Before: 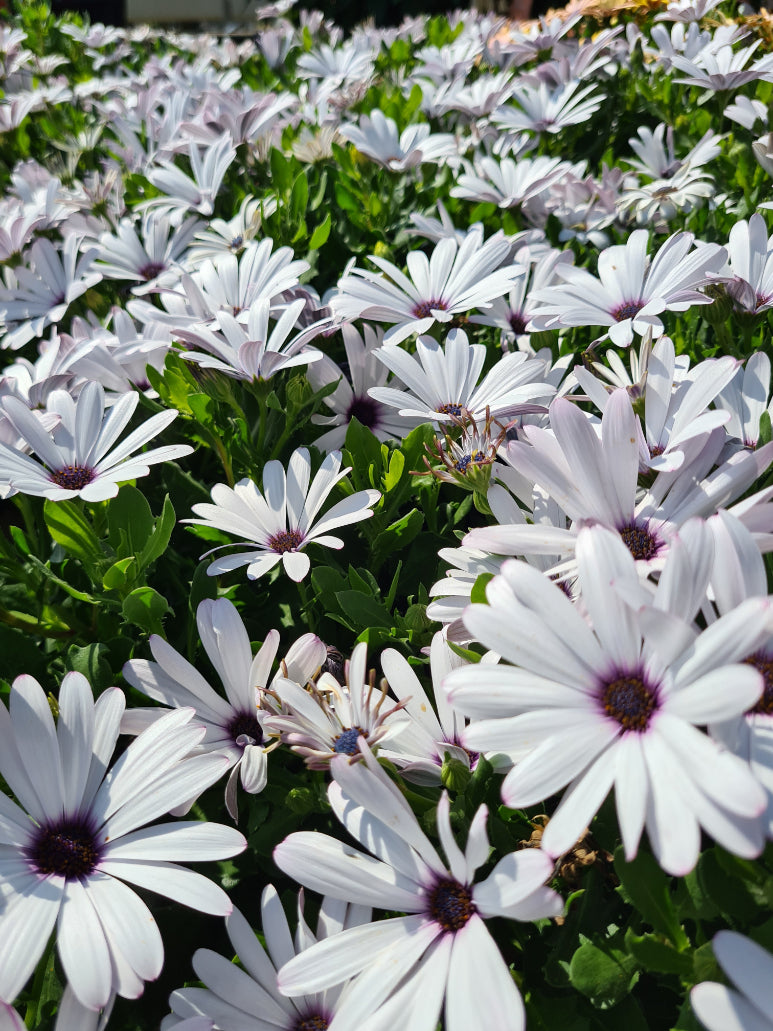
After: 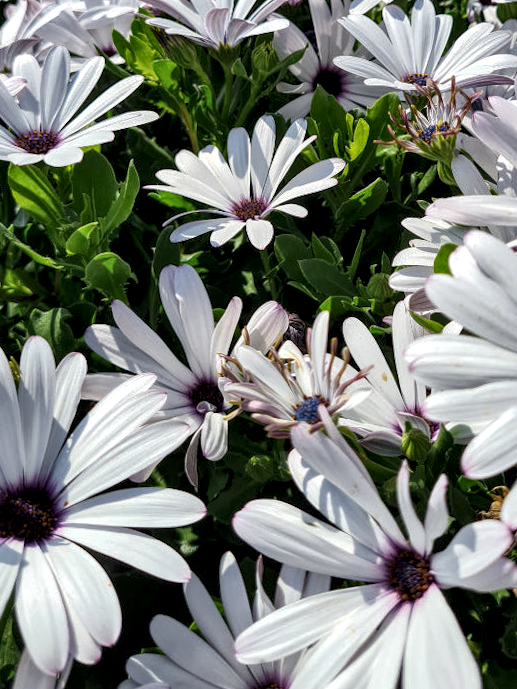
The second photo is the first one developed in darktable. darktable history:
shadows and highlights: radius 108.52, shadows 44.07, highlights -67.8, low approximation 0.01, soften with gaussian
crop and rotate: angle -0.82°, left 3.85%, top 31.828%, right 27.992%
local contrast: highlights 100%, shadows 100%, detail 200%, midtone range 0.2
